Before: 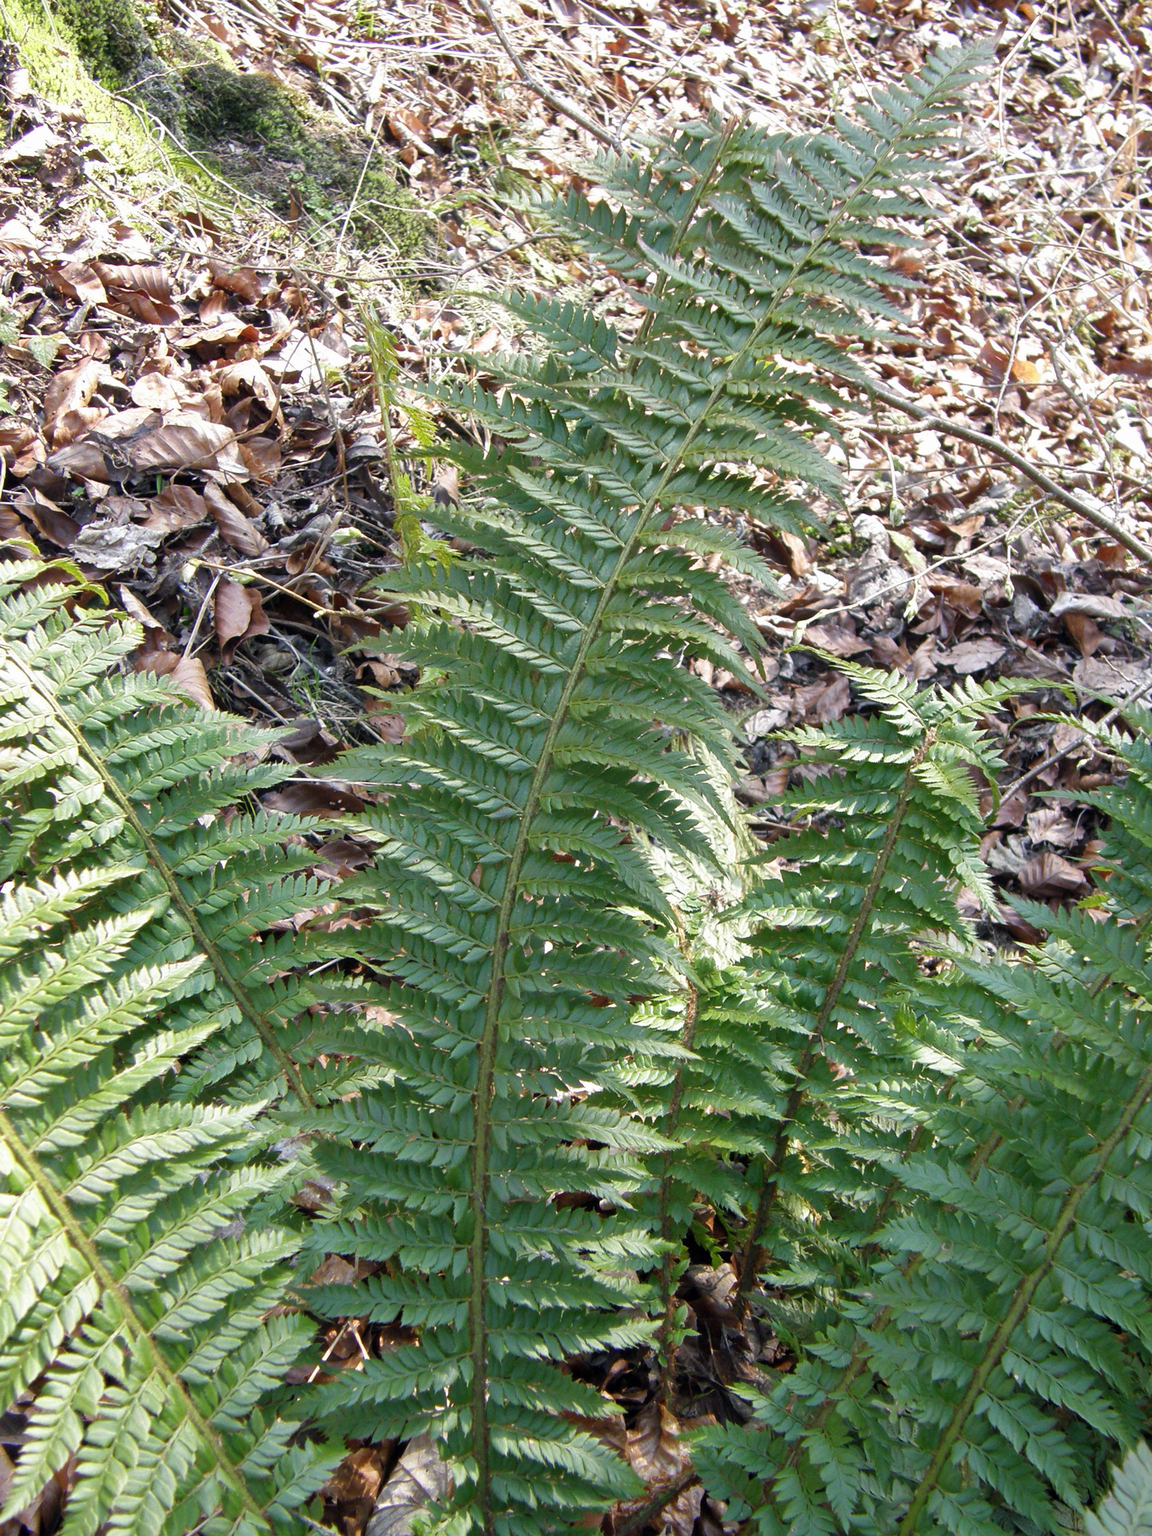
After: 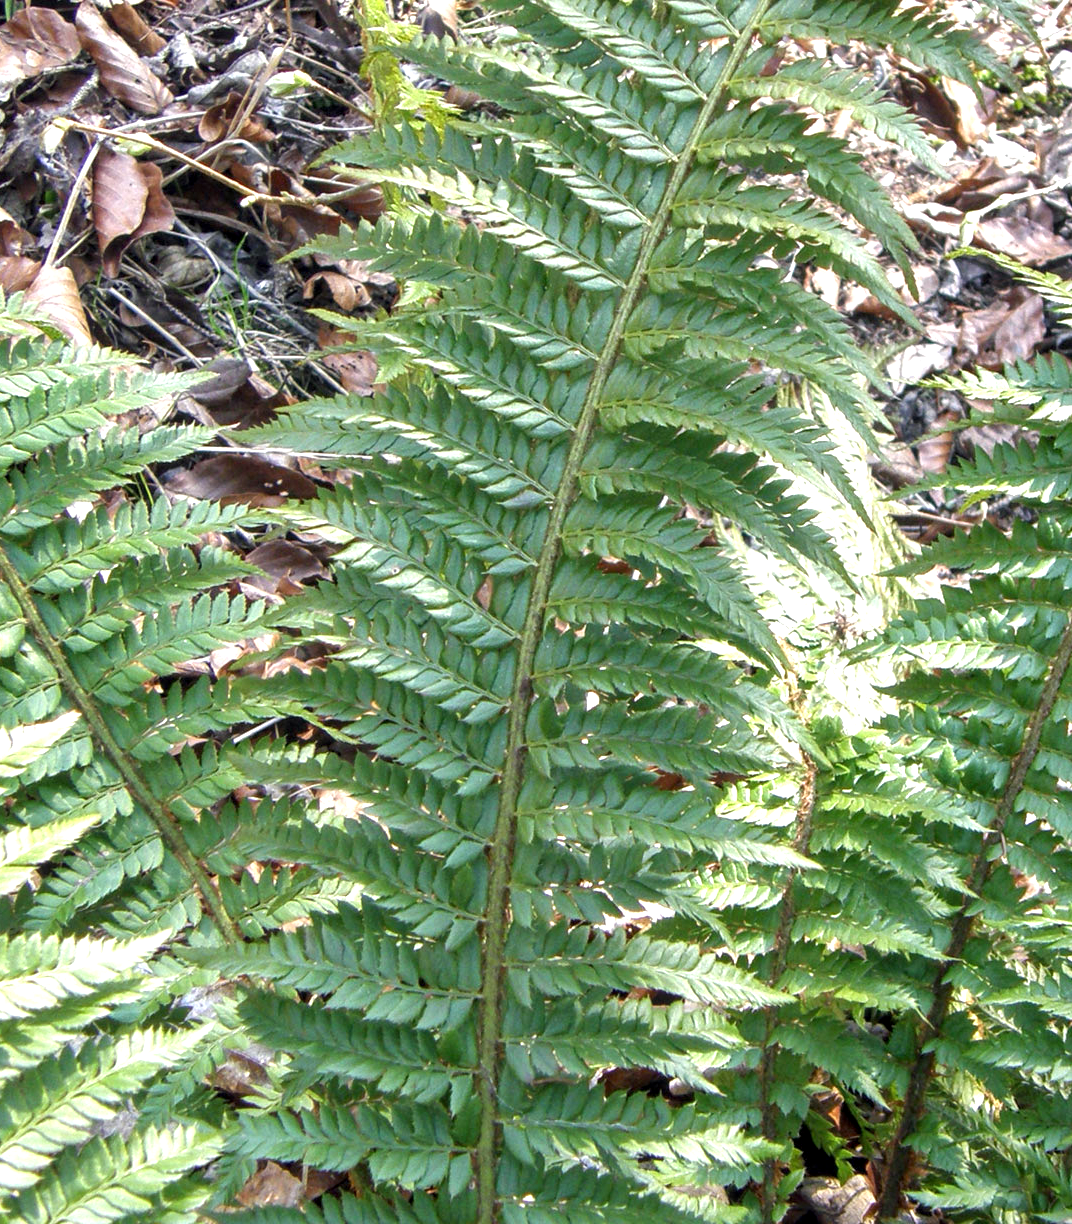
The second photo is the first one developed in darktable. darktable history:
exposure: black level correction 0, exposure 0.7 EV, compensate exposure bias true, compensate highlight preservation false
local contrast: detail 130%
crop: left 13.312%, top 31.28%, right 24.627%, bottom 15.582%
